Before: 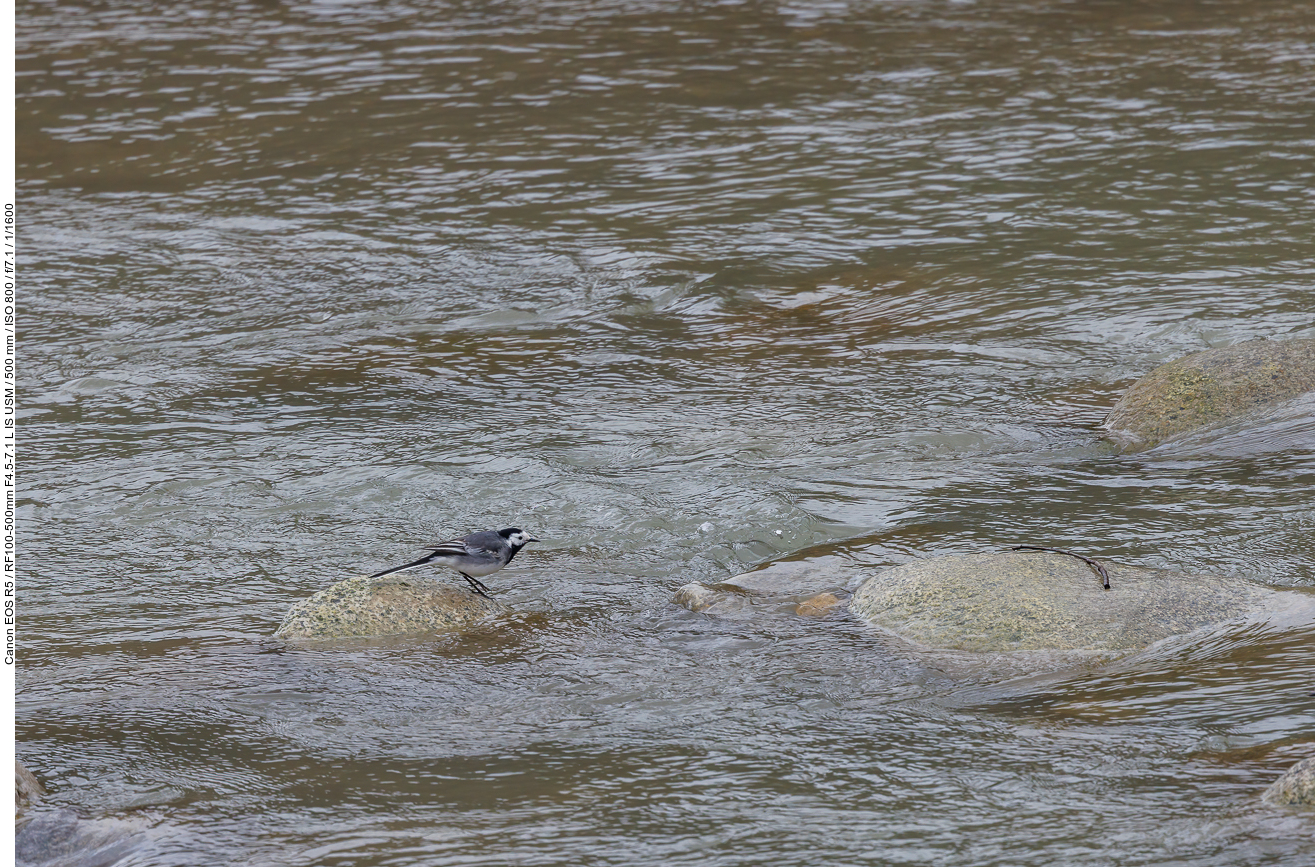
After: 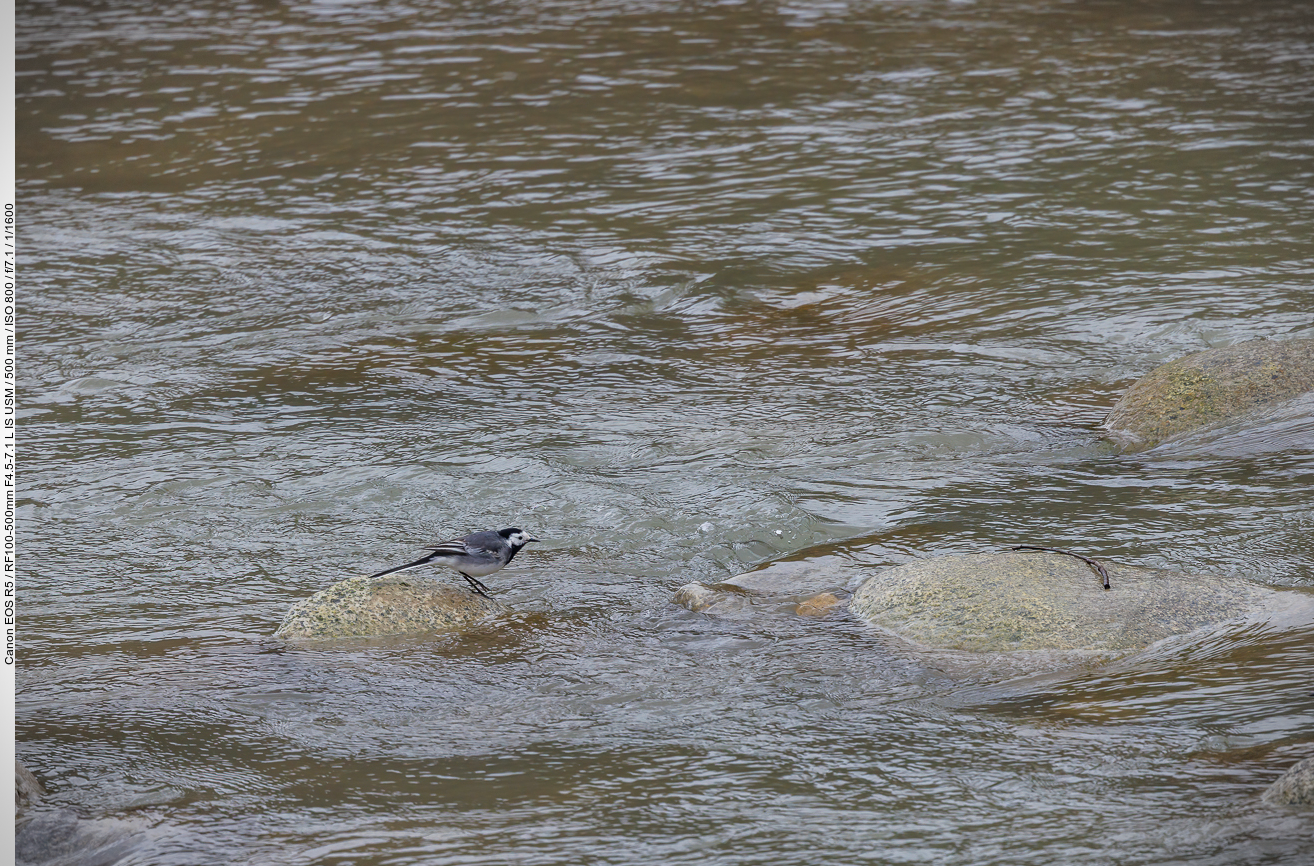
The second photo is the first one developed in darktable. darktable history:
color balance rgb: linear chroma grading › global chroma 8.67%, perceptual saturation grading › global saturation -0.137%
vignetting: fall-off start 88.96%, fall-off radius 43.12%, width/height ratio 1.161, dithering 8-bit output
